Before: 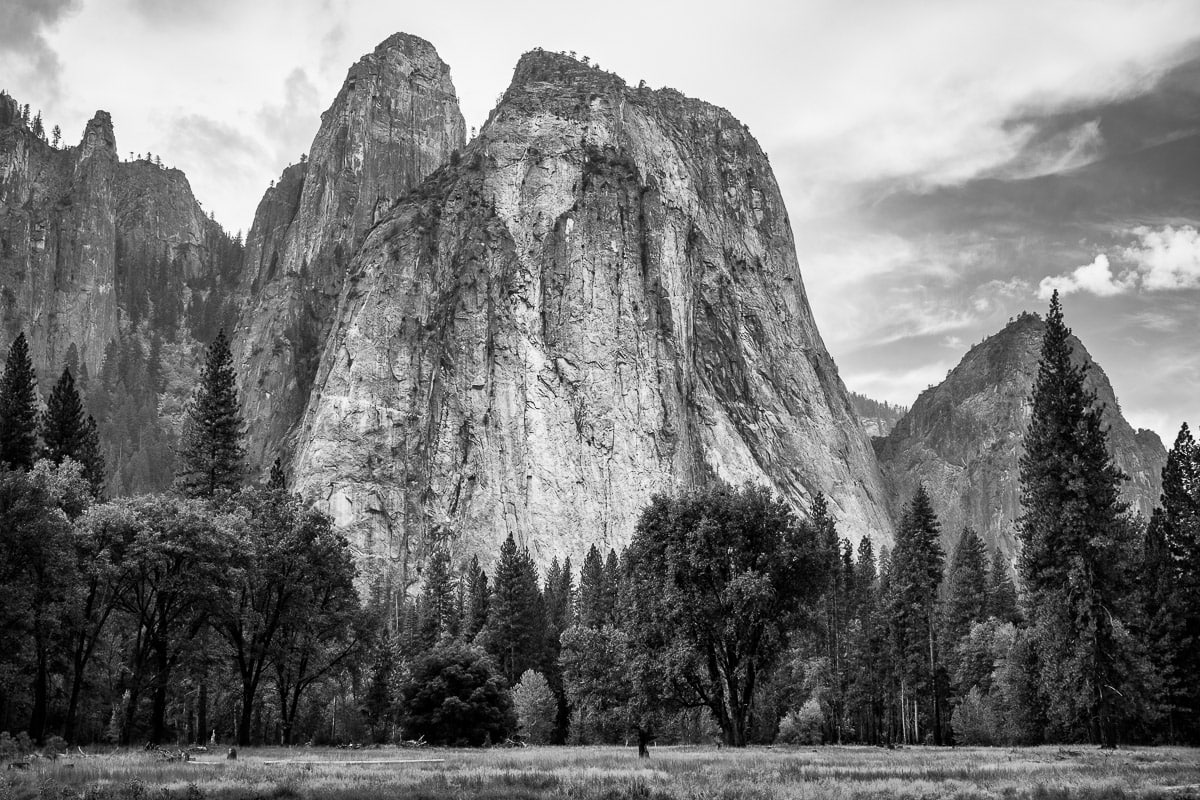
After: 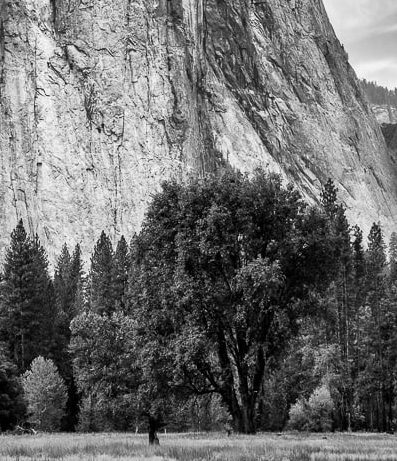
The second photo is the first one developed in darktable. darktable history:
crop: left 40.878%, top 39.176%, right 25.993%, bottom 3.081%
shadows and highlights: highlights color adjustment 0%, low approximation 0.01, soften with gaussian
